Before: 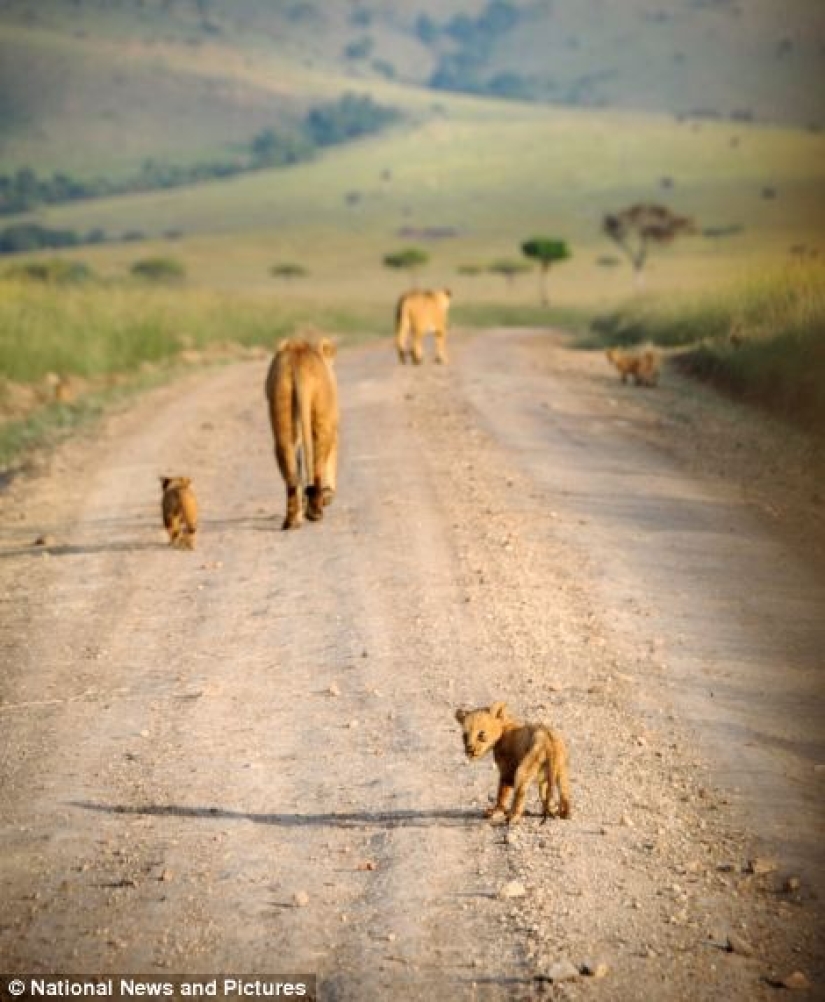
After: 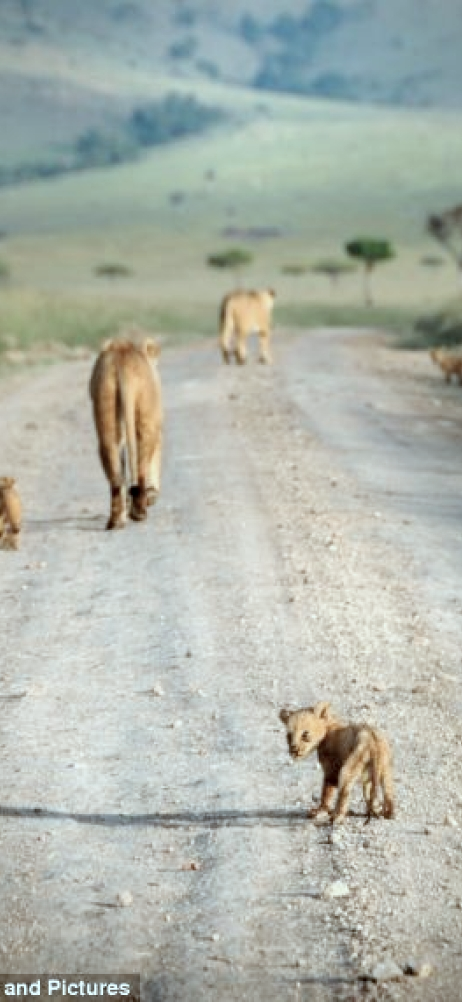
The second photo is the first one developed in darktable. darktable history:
color correction: highlights a* -13.05, highlights b* -18.03, saturation 0.712
crop: left 21.338%, right 22.479%
exposure: black level correction 0.003, exposure 0.148 EV, compensate highlight preservation false
